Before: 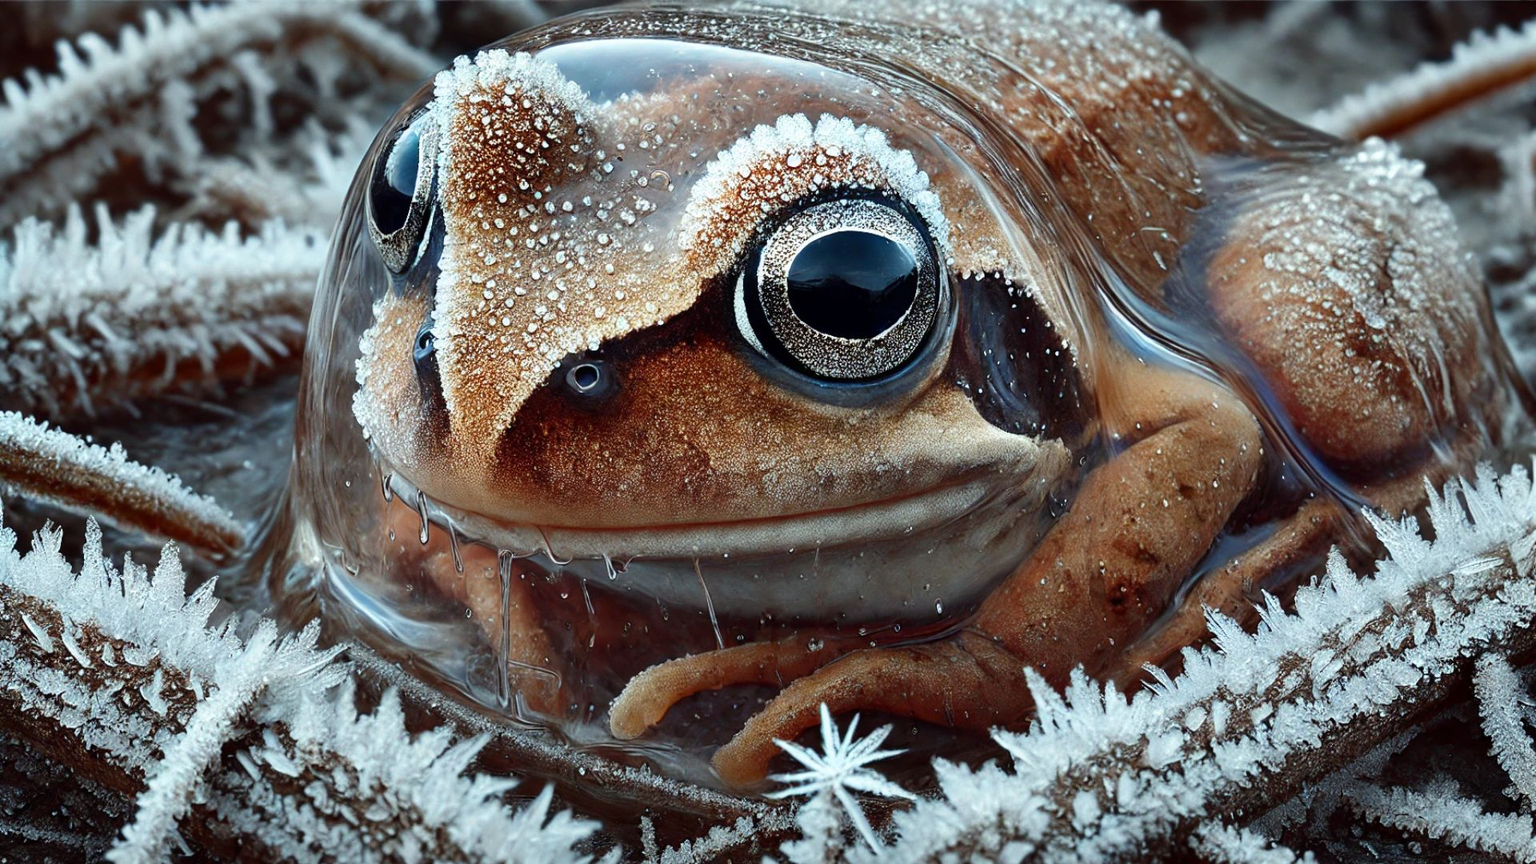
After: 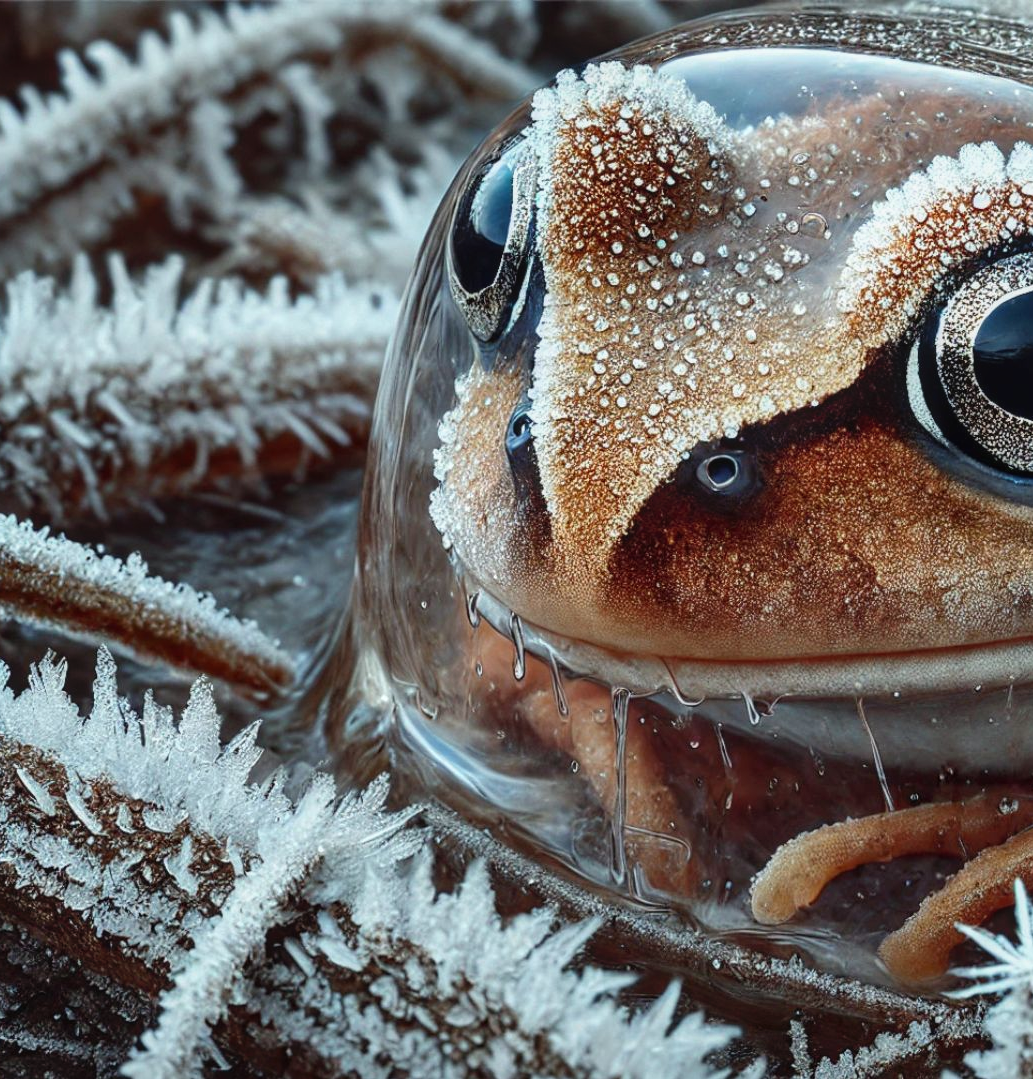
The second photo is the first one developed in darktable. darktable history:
crop: left 0.587%, right 45.588%, bottom 0.086%
shadows and highlights: shadows 37.27, highlights -28.18, soften with gaussian
local contrast: detail 110%
